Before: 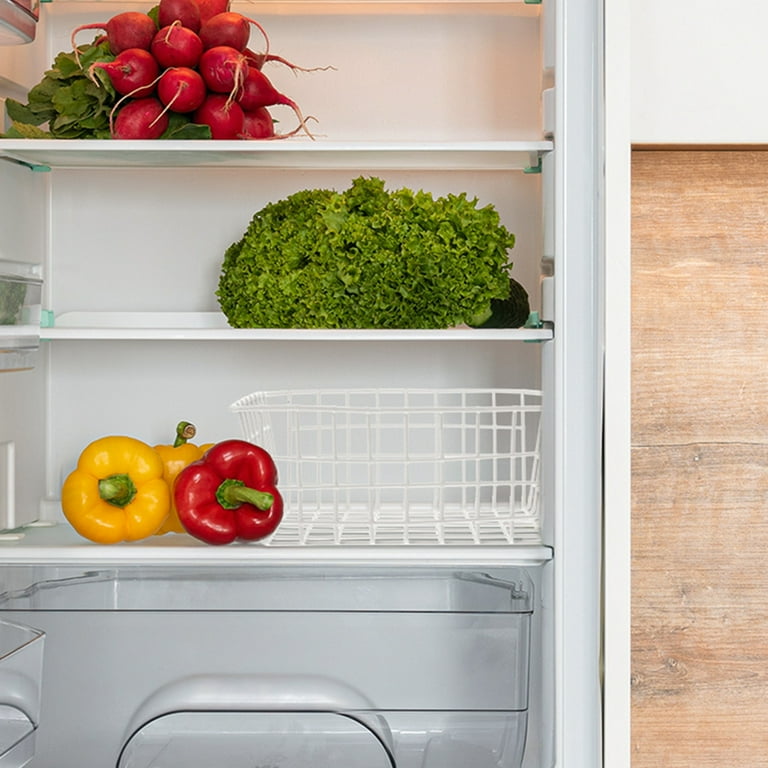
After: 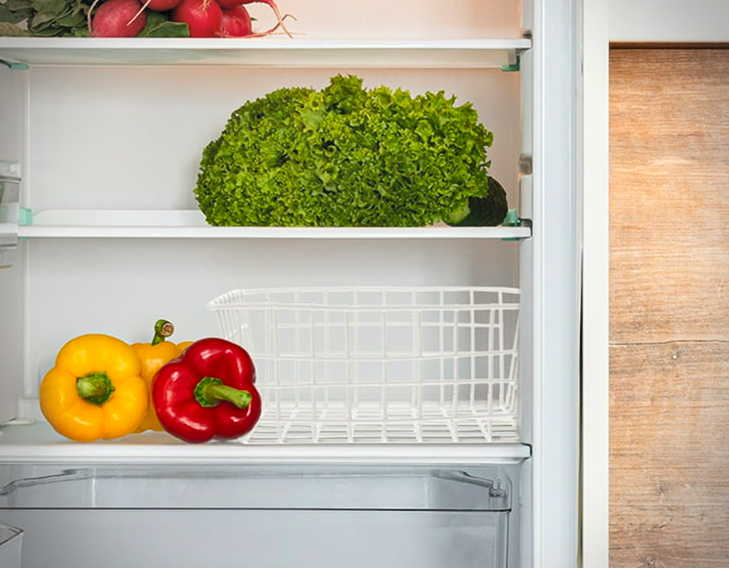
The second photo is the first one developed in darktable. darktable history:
crop and rotate: left 2.991%, top 13.302%, right 1.981%, bottom 12.636%
contrast brightness saturation: contrast 0.1, brightness 0.3, saturation 0.14
vignetting: dithering 8-bit output, unbound false
shadows and highlights: soften with gaussian
